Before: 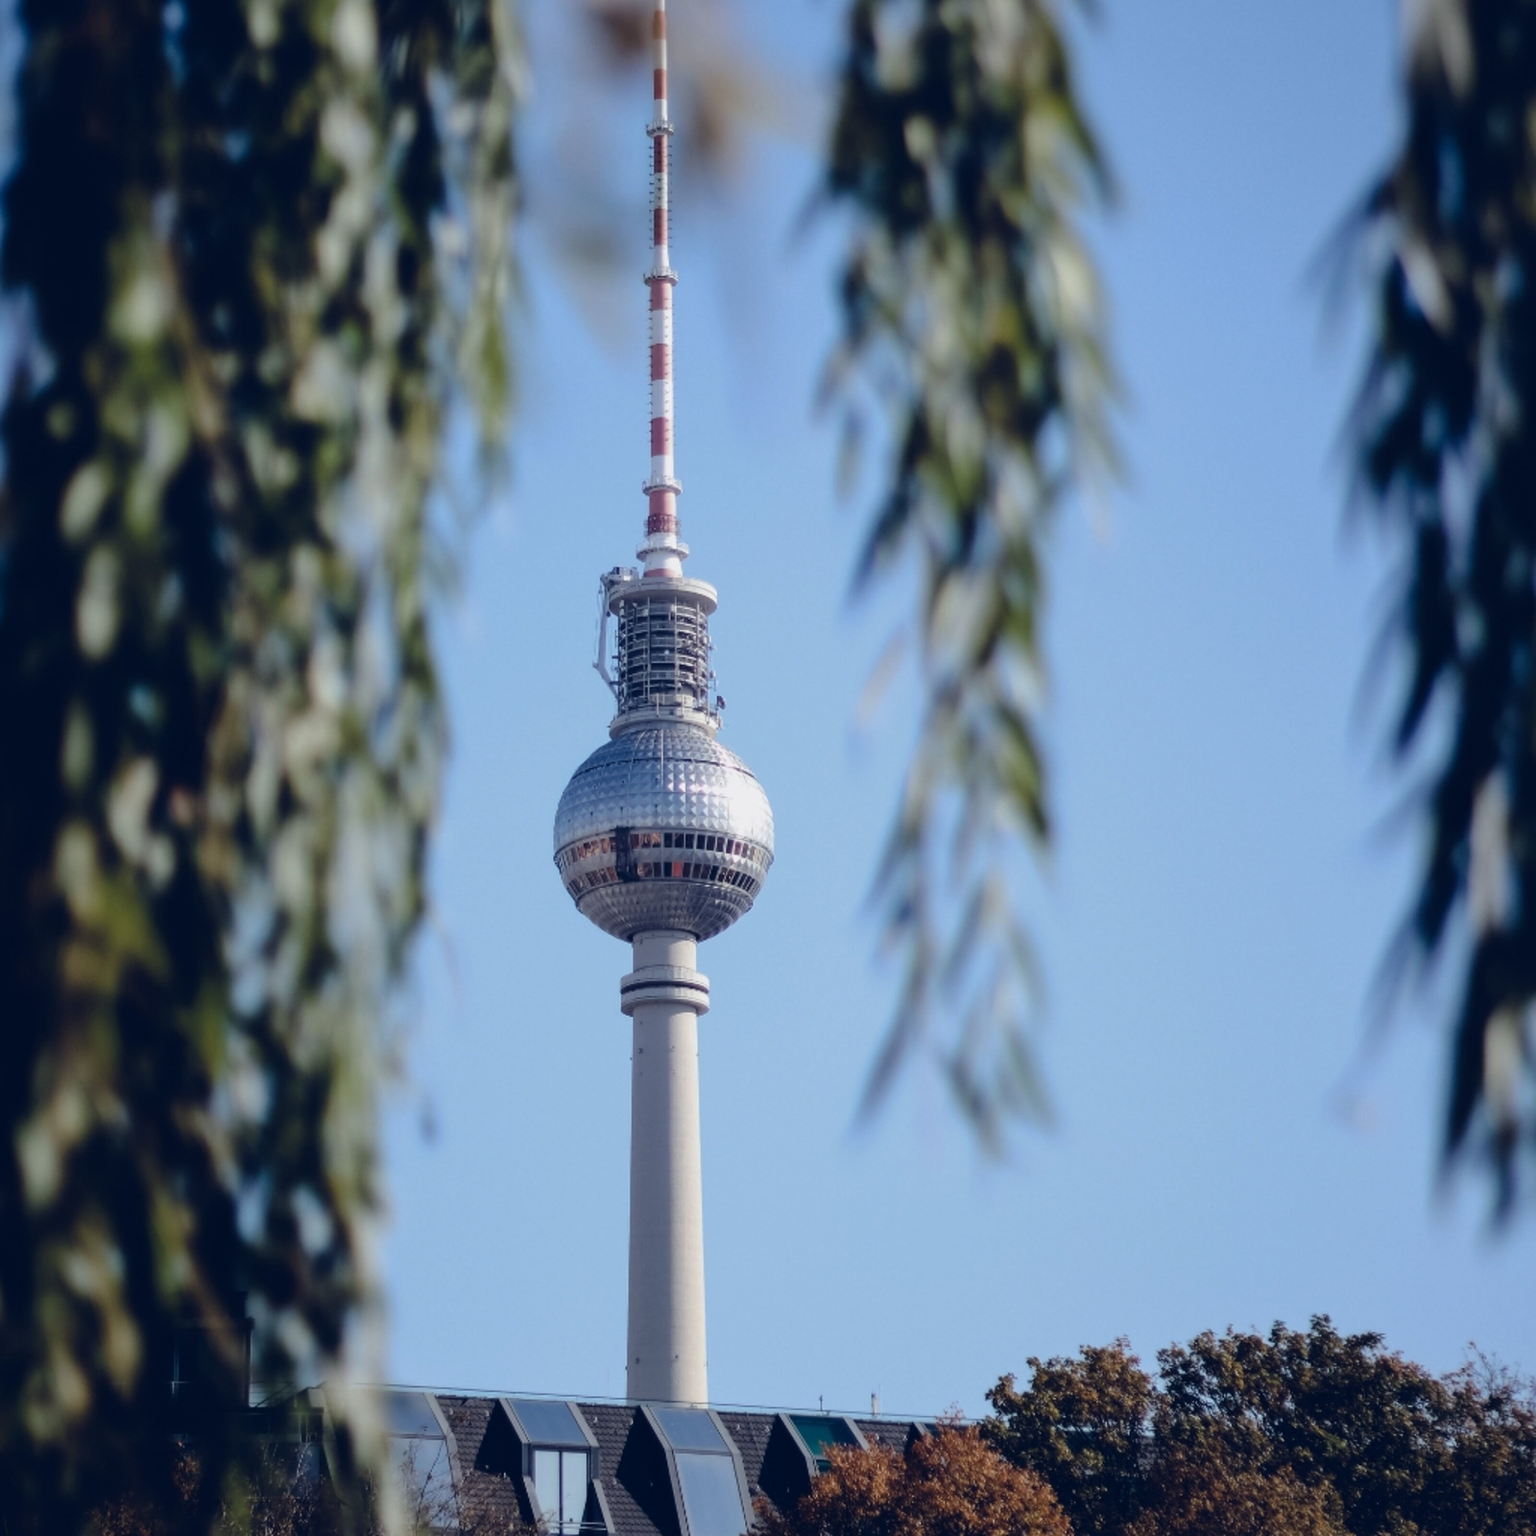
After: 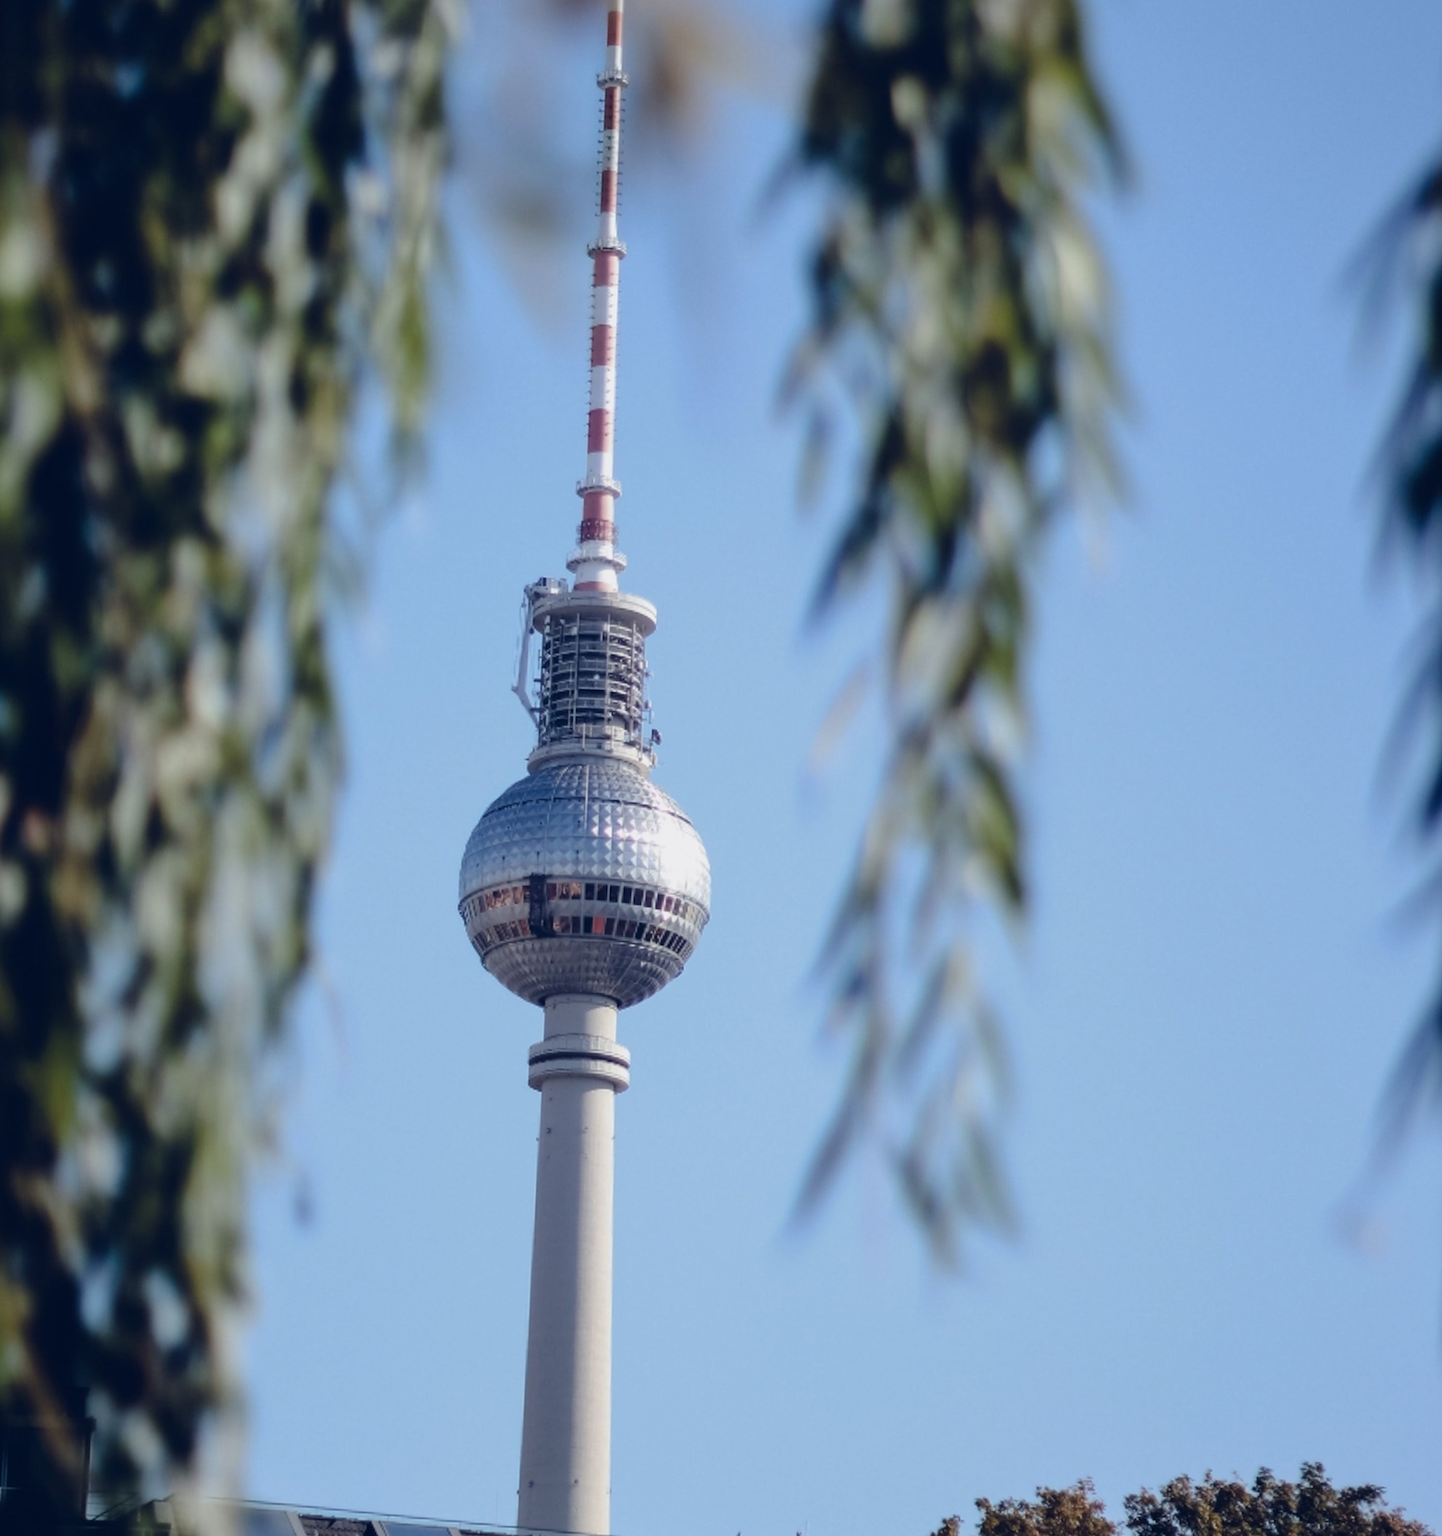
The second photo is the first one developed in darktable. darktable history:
crop: left 11.225%, top 5.381%, right 9.565%, bottom 10.314%
rotate and perspective: rotation 2.27°, automatic cropping off
